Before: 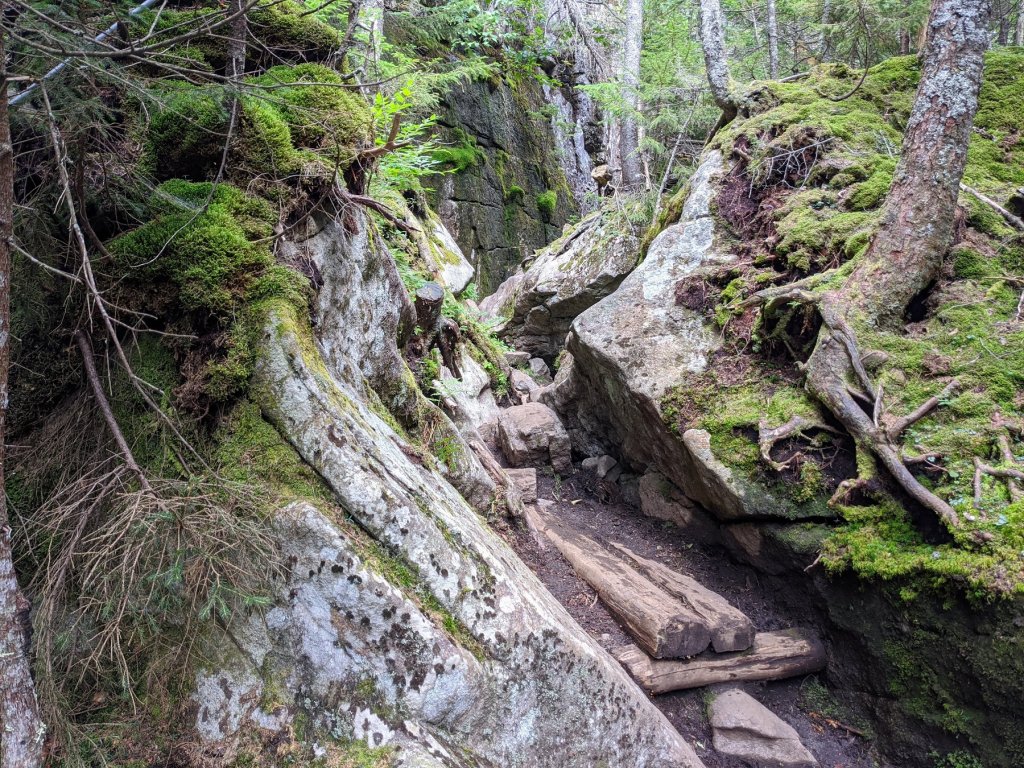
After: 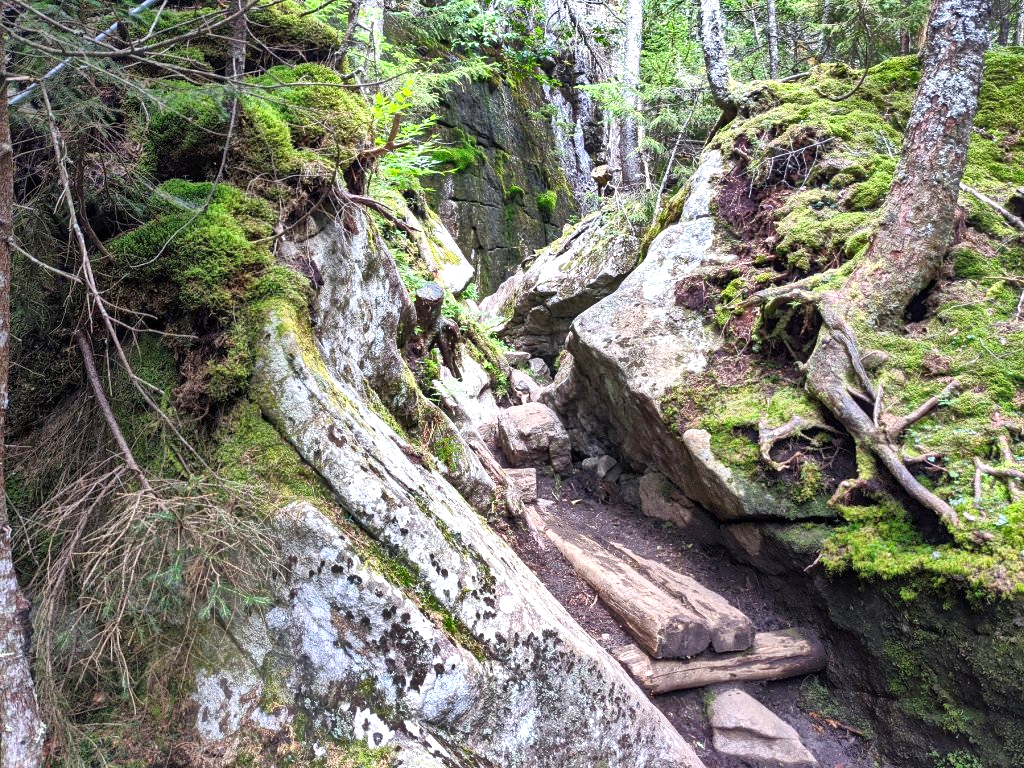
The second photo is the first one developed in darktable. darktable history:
shadows and highlights: white point adjustment -3.64, highlights -63.34, highlights color adjustment 42%, soften with gaussian
exposure: exposure 0.77 EV, compensate highlight preservation false
